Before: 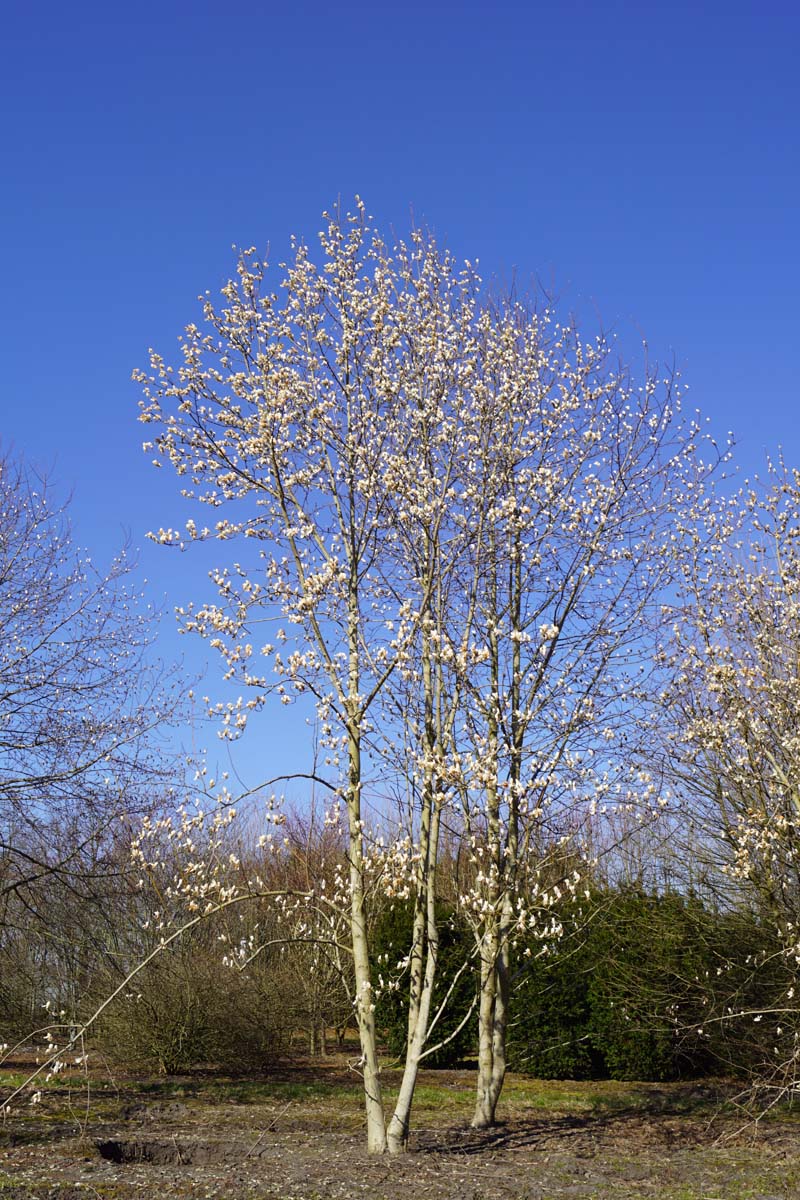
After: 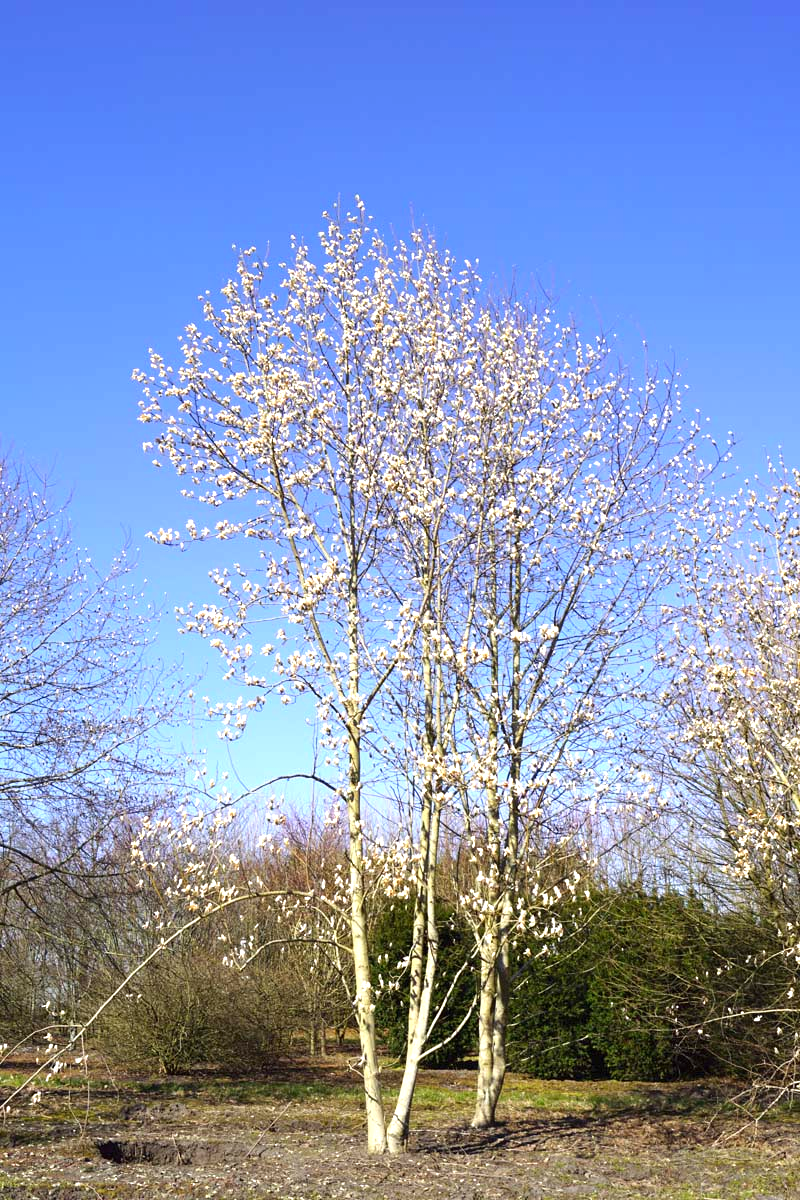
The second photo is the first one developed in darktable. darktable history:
exposure: black level correction 0, exposure 0.938 EV, compensate highlight preservation false
